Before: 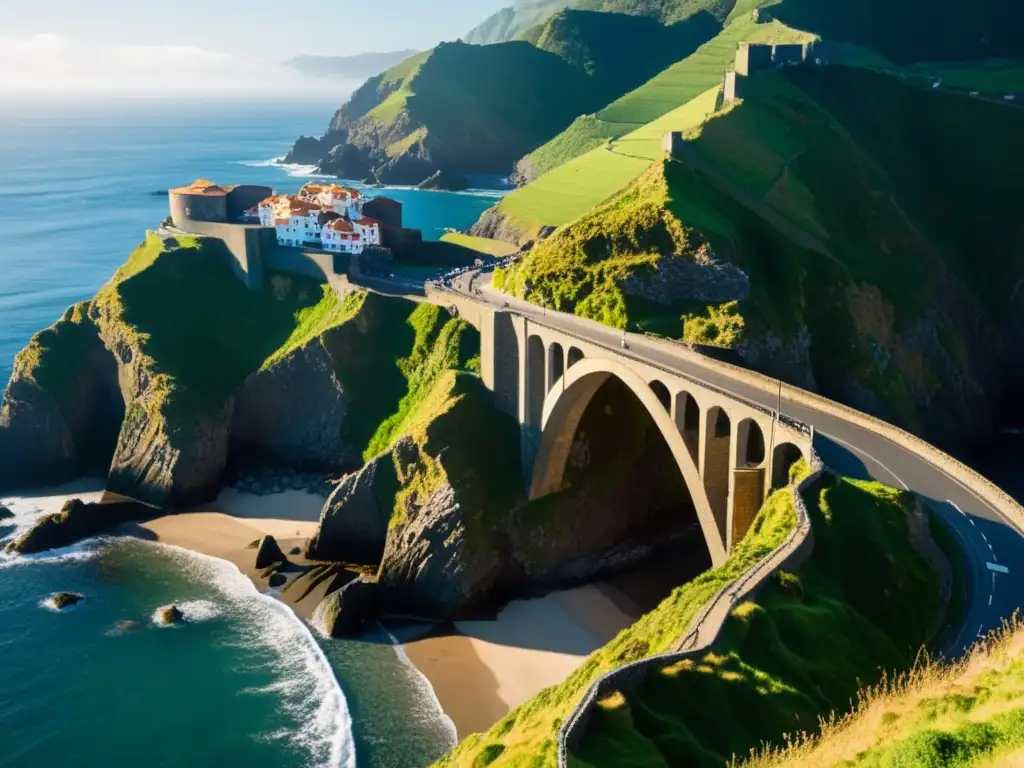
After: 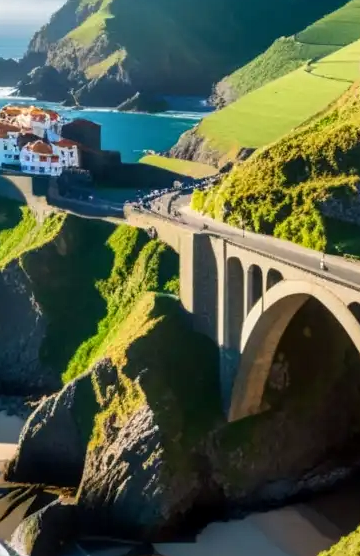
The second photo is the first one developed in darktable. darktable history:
crop and rotate: left 29.476%, top 10.214%, right 35.32%, bottom 17.333%
local contrast: on, module defaults
tone equalizer: on, module defaults
